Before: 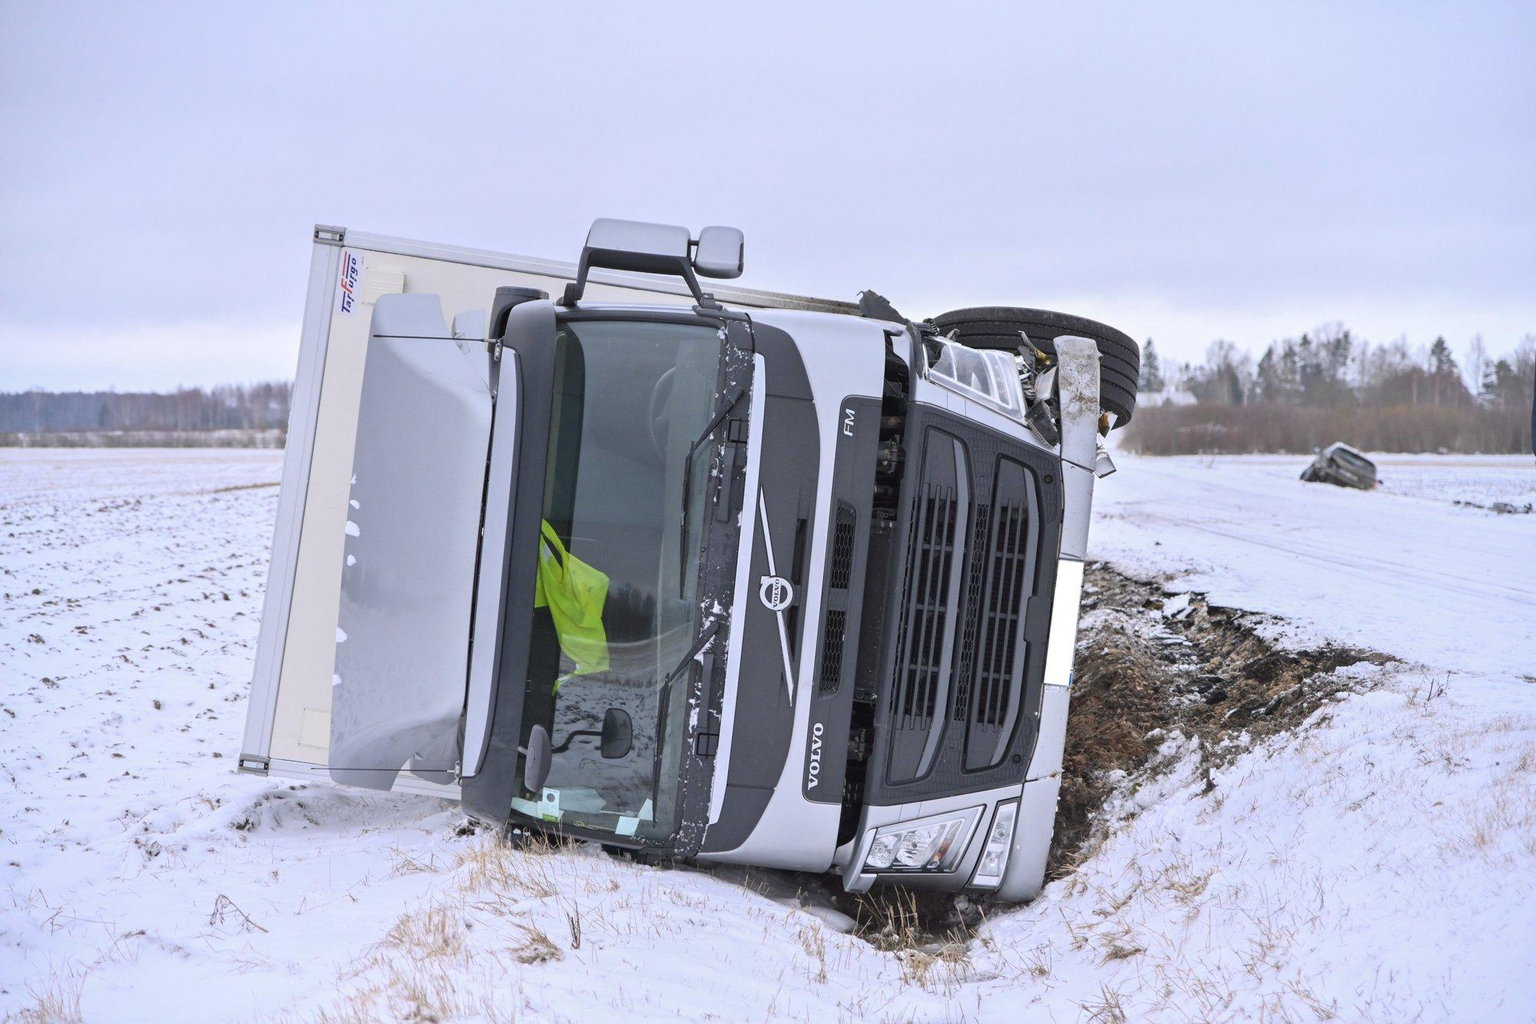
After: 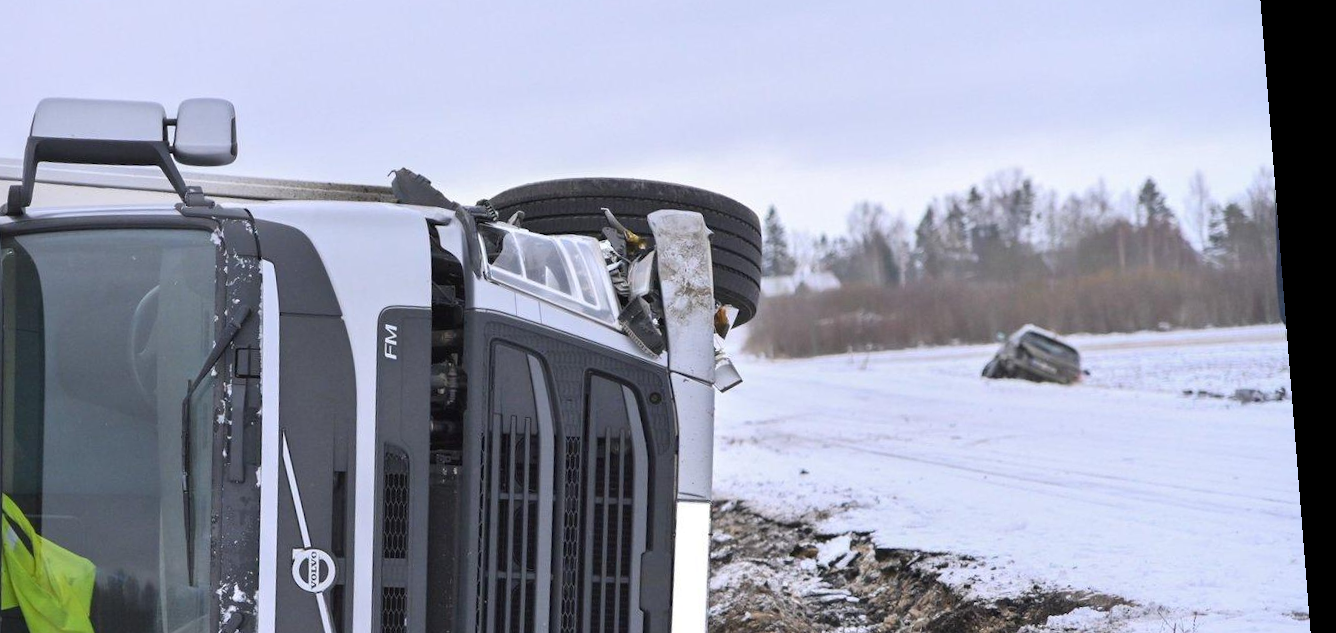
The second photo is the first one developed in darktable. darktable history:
rotate and perspective: rotation -4.2°, shear 0.006, automatic cropping off
crop: left 36.005%, top 18.293%, right 0.31%, bottom 38.444%
